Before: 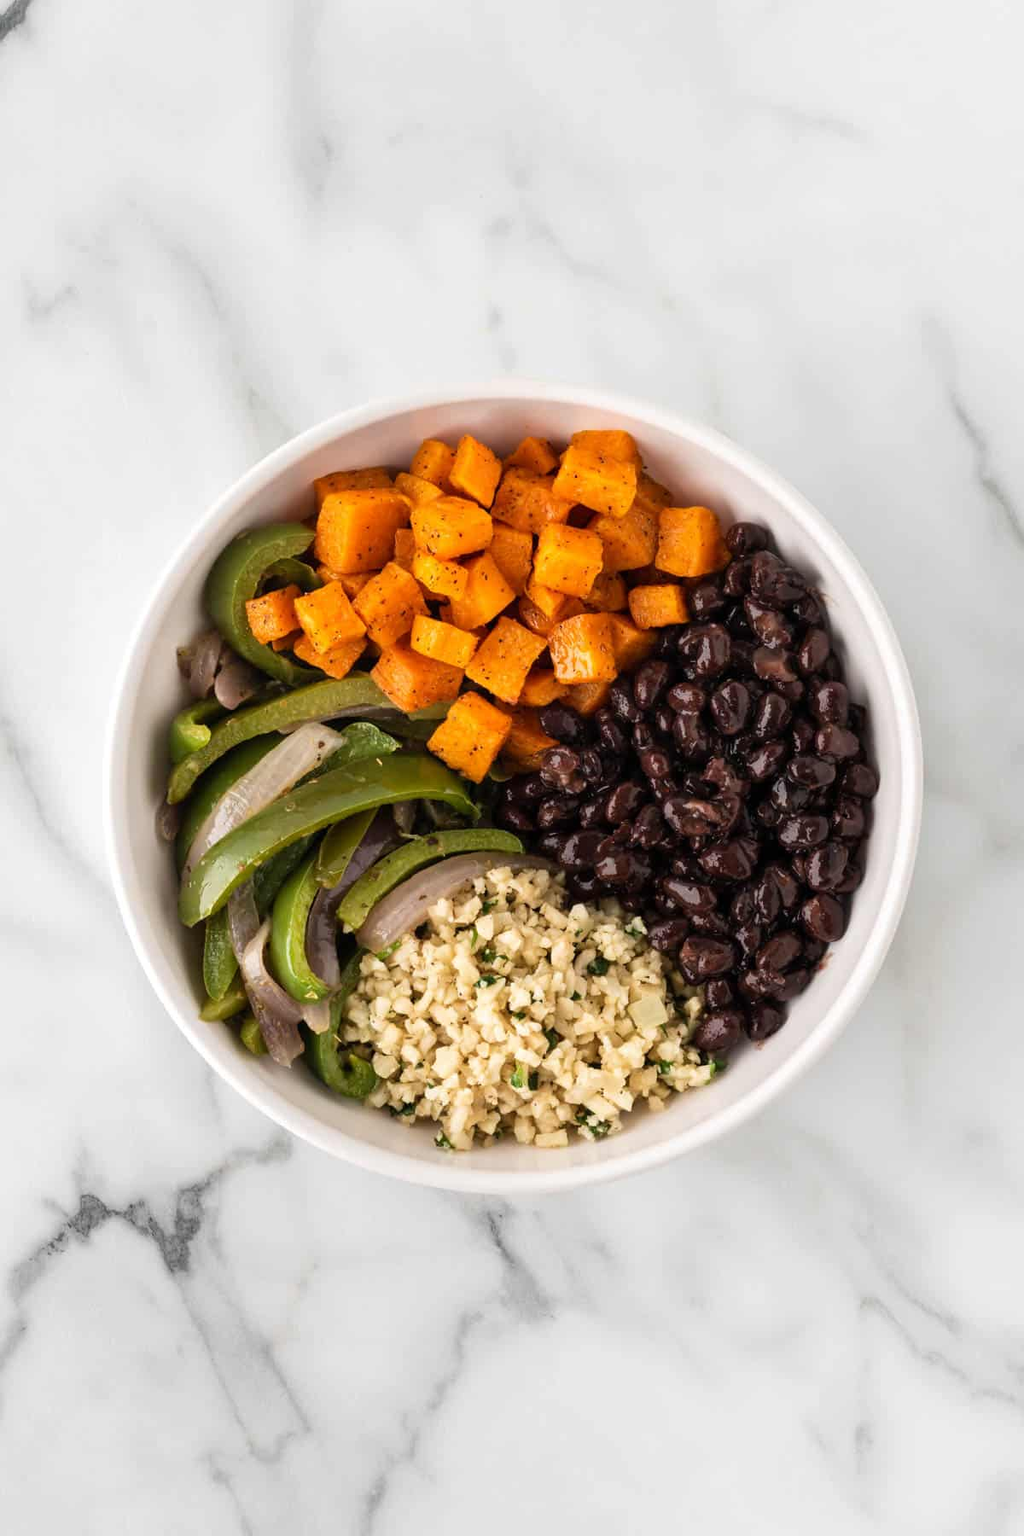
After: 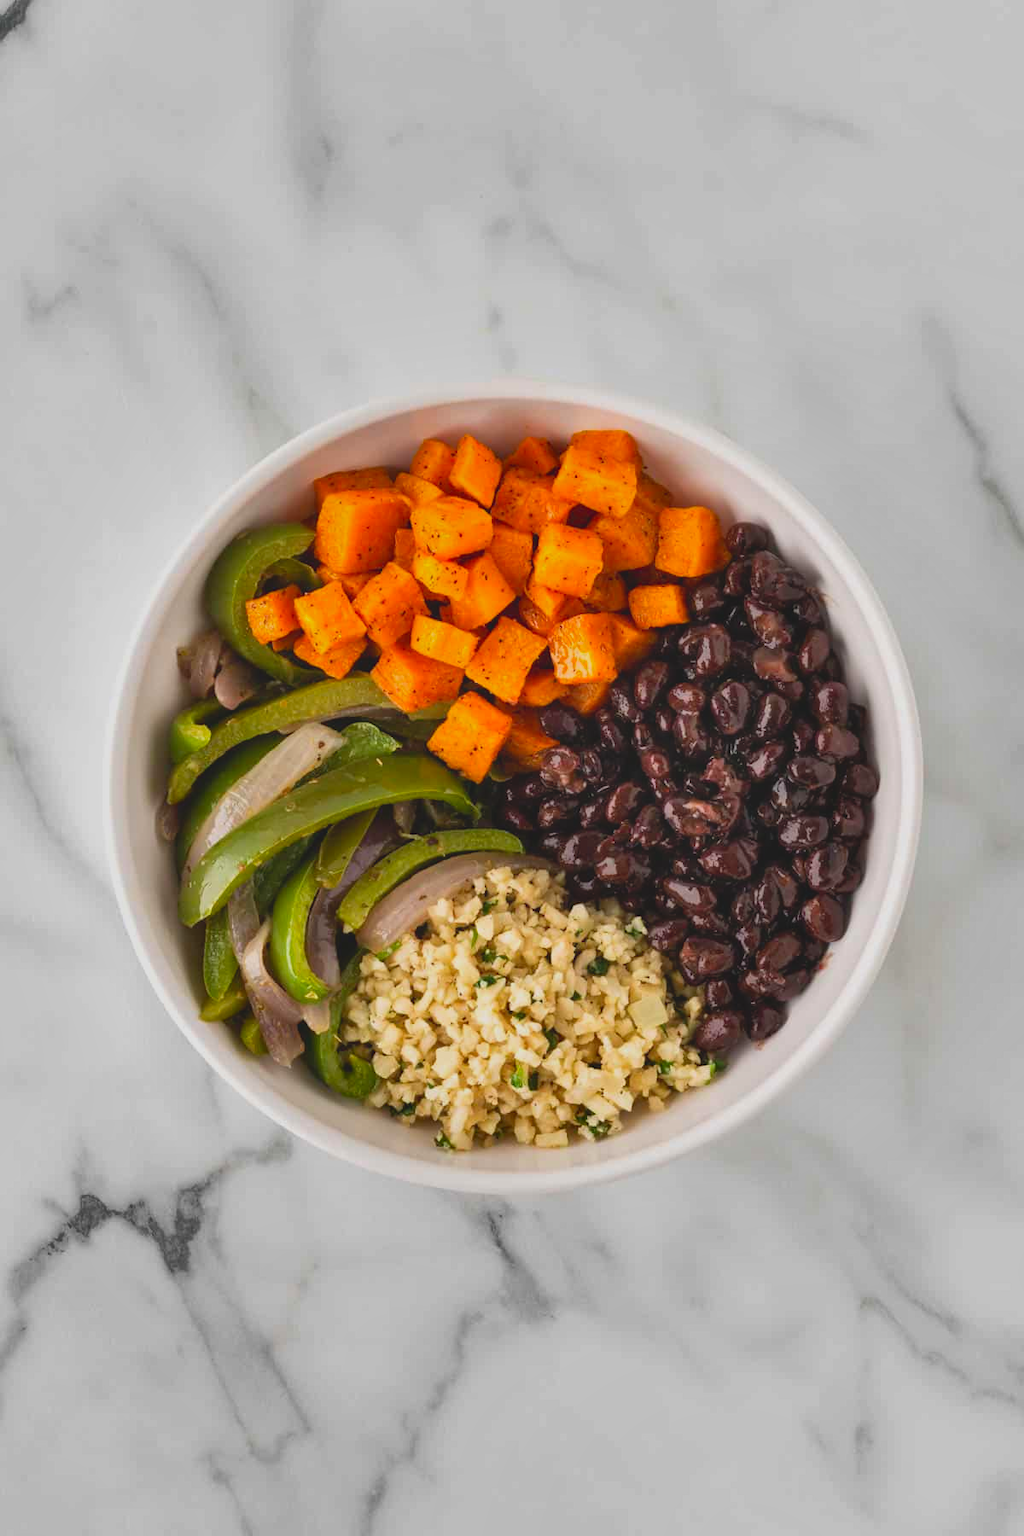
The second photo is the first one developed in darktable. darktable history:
contrast brightness saturation: contrast -0.19, saturation 0.19
shadows and highlights: low approximation 0.01, soften with gaussian
